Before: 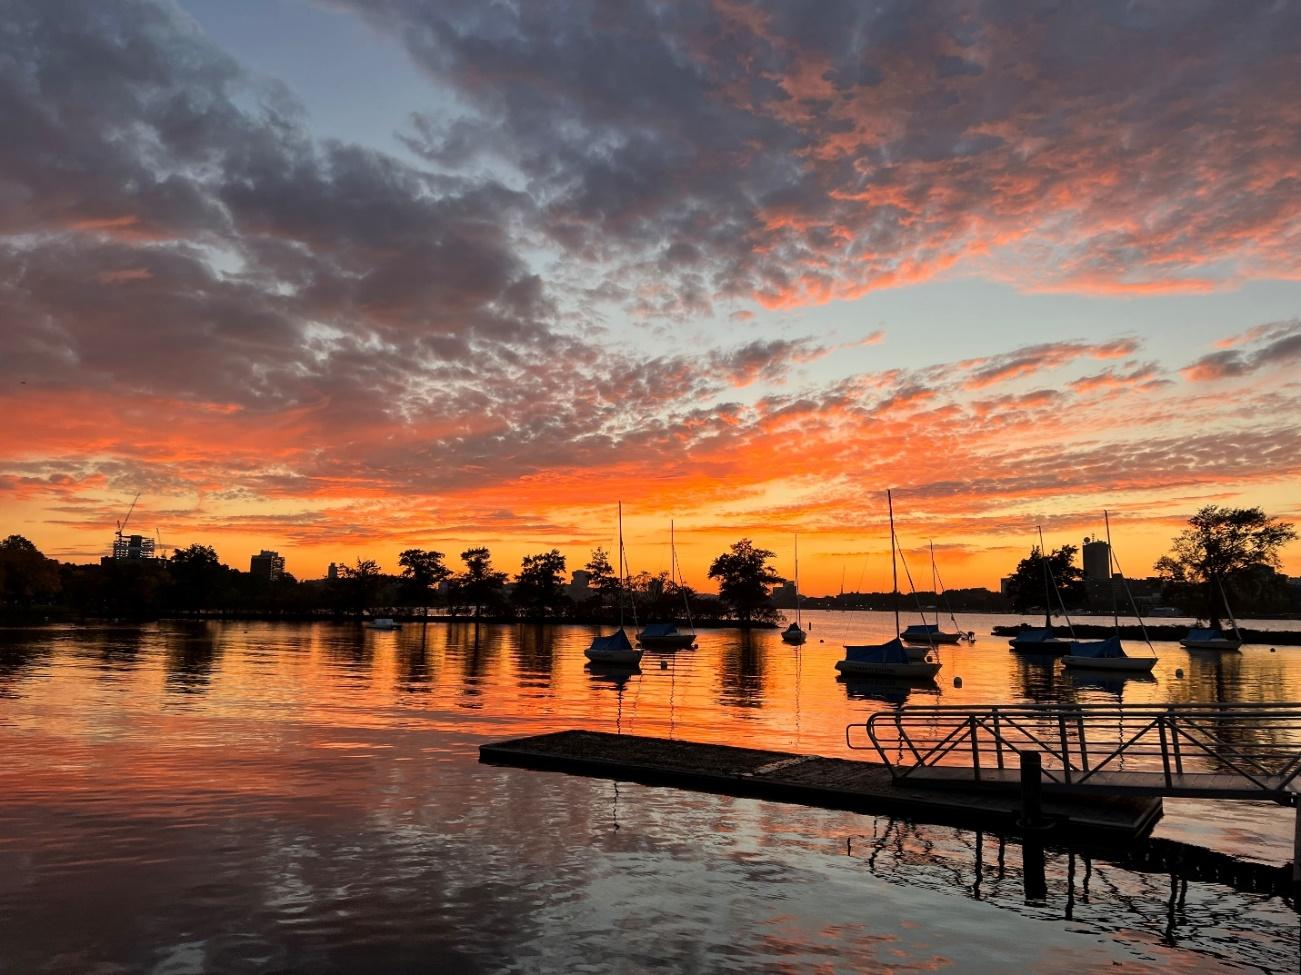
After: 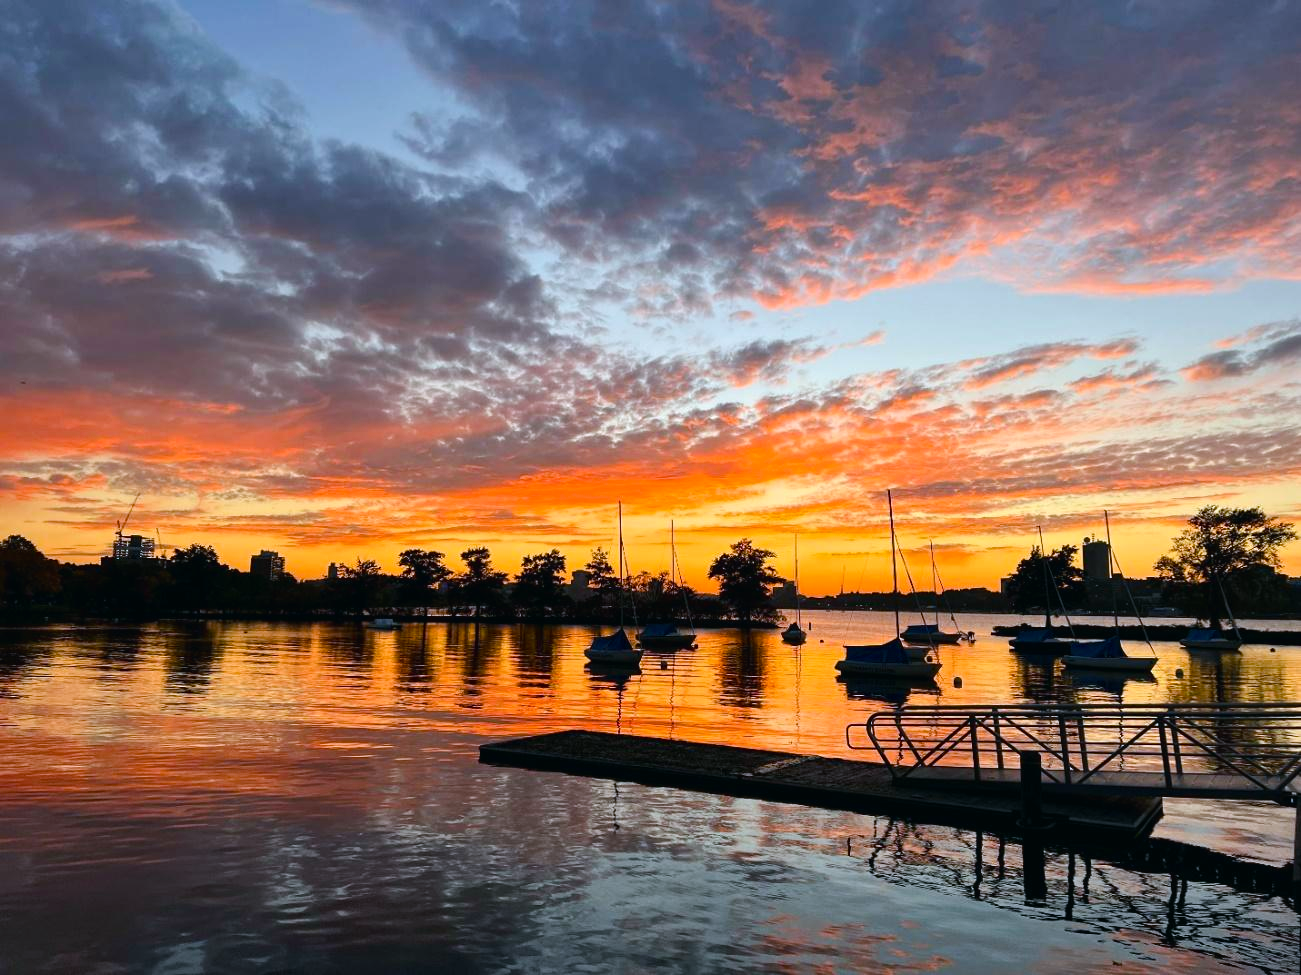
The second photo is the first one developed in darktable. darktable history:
color balance: mode lift, gamma, gain (sRGB), lift [1, 1, 1.022, 1.026]
white balance: red 0.924, blue 1.095
tone equalizer: -8 EV -0.417 EV, -7 EV -0.389 EV, -6 EV -0.333 EV, -5 EV -0.222 EV, -3 EV 0.222 EV, -2 EV 0.333 EV, -1 EV 0.389 EV, +0 EV 0.417 EV, edges refinement/feathering 500, mask exposure compensation -1.57 EV, preserve details no
color balance rgb: perceptual saturation grading › global saturation 35%, perceptual saturation grading › highlights -30%, perceptual saturation grading › shadows 35%, perceptual brilliance grading › global brilliance 3%, perceptual brilliance grading › highlights -3%, perceptual brilliance grading › shadows 3%
